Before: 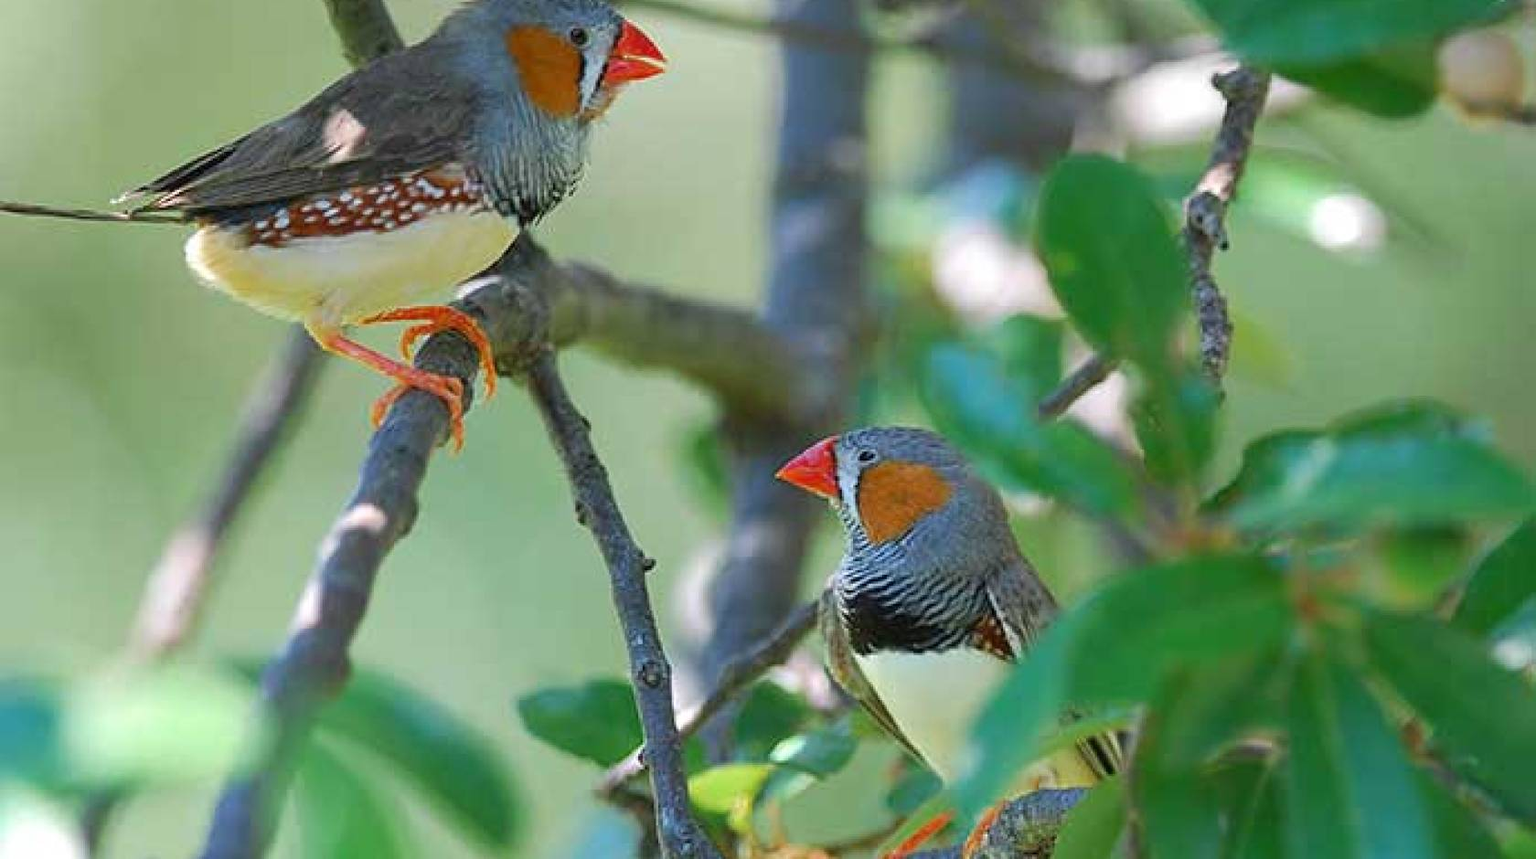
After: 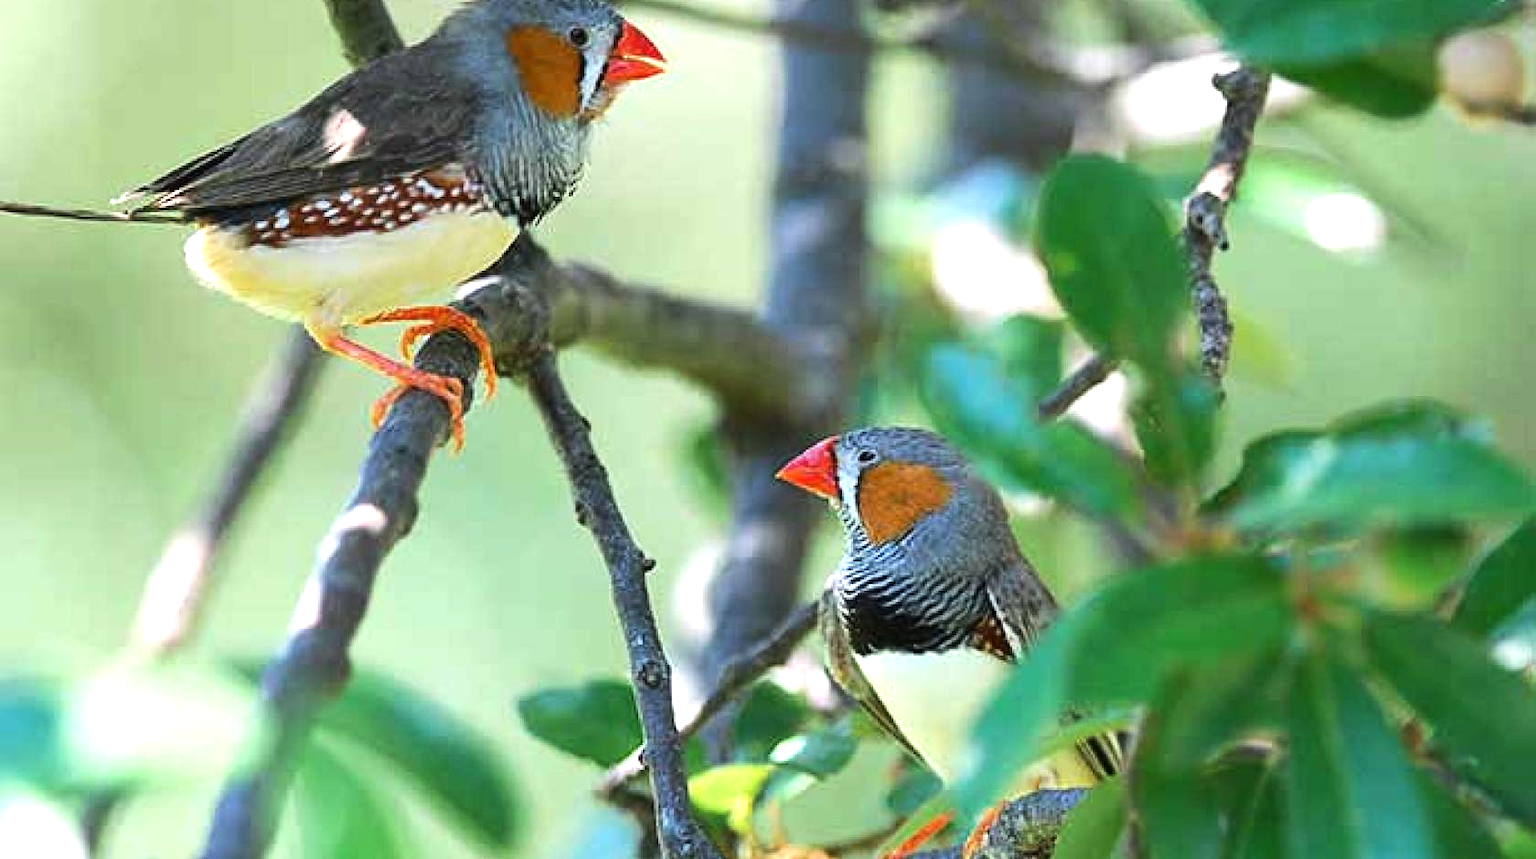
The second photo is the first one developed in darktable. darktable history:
exposure: exposure 0.197 EV, compensate highlight preservation false
tone equalizer: -8 EV -0.75 EV, -7 EV -0.7 EV, -6 EV -0.6 EV, -5 EV -0.4 EV, -3 EV 0.4 EV, -2 EV 0.6 EV, -1 EV 0.7 EV, +0 EV 0.75 EV, edges refinement/feathering 500, mask exposure compensation -1.57 EV, preserve details no
